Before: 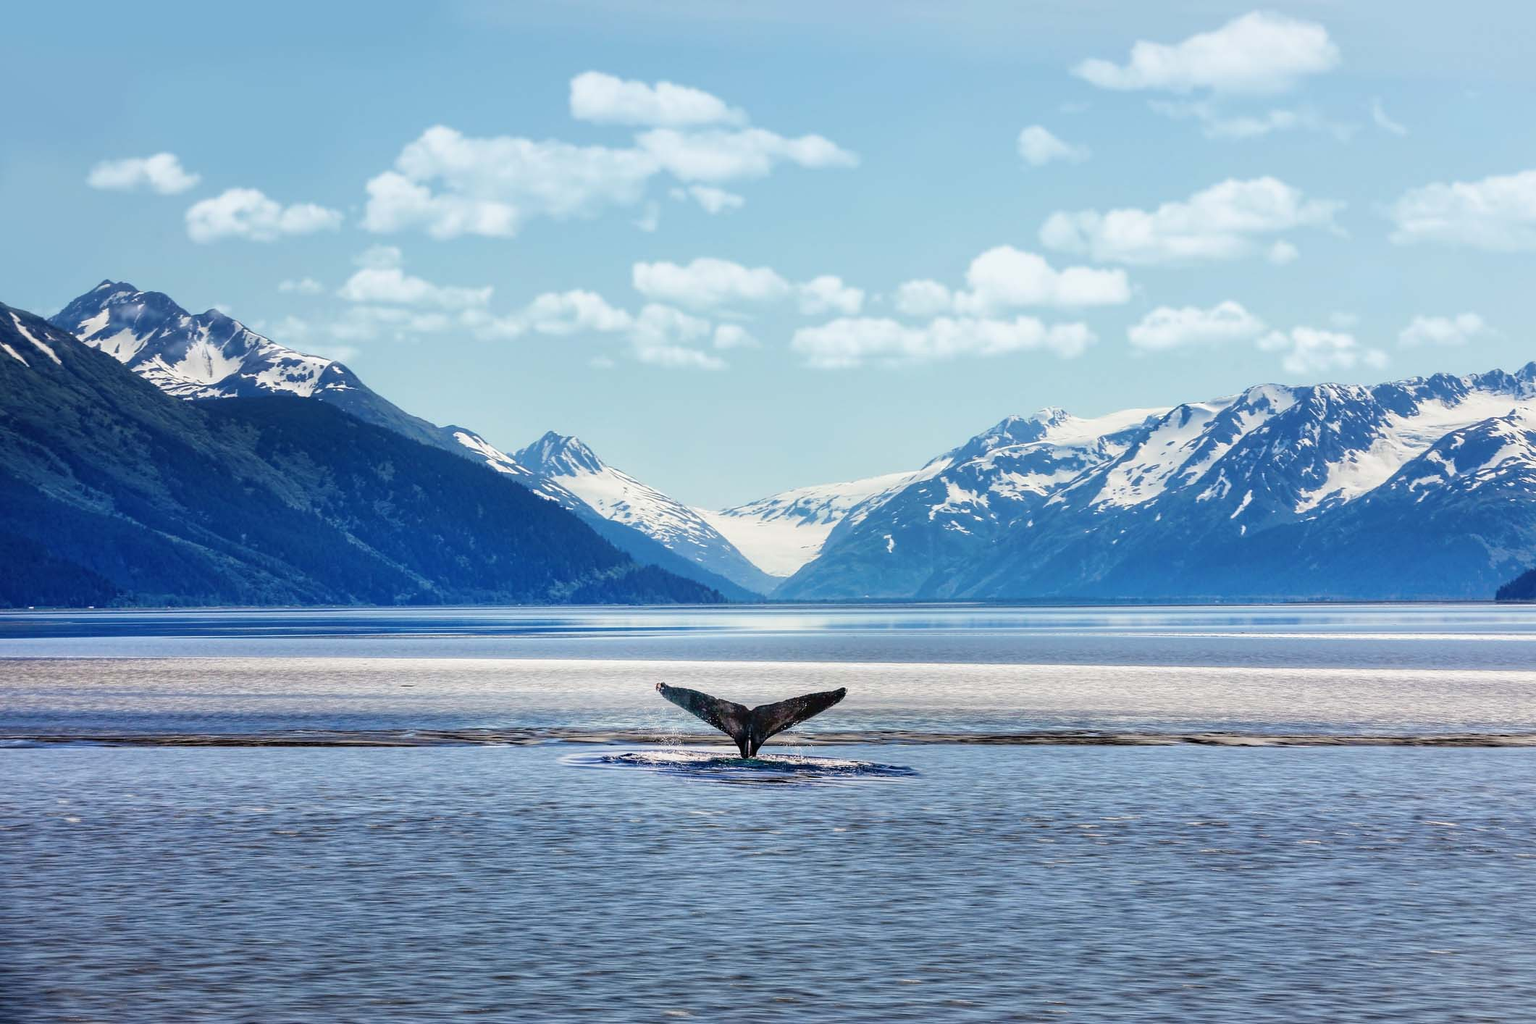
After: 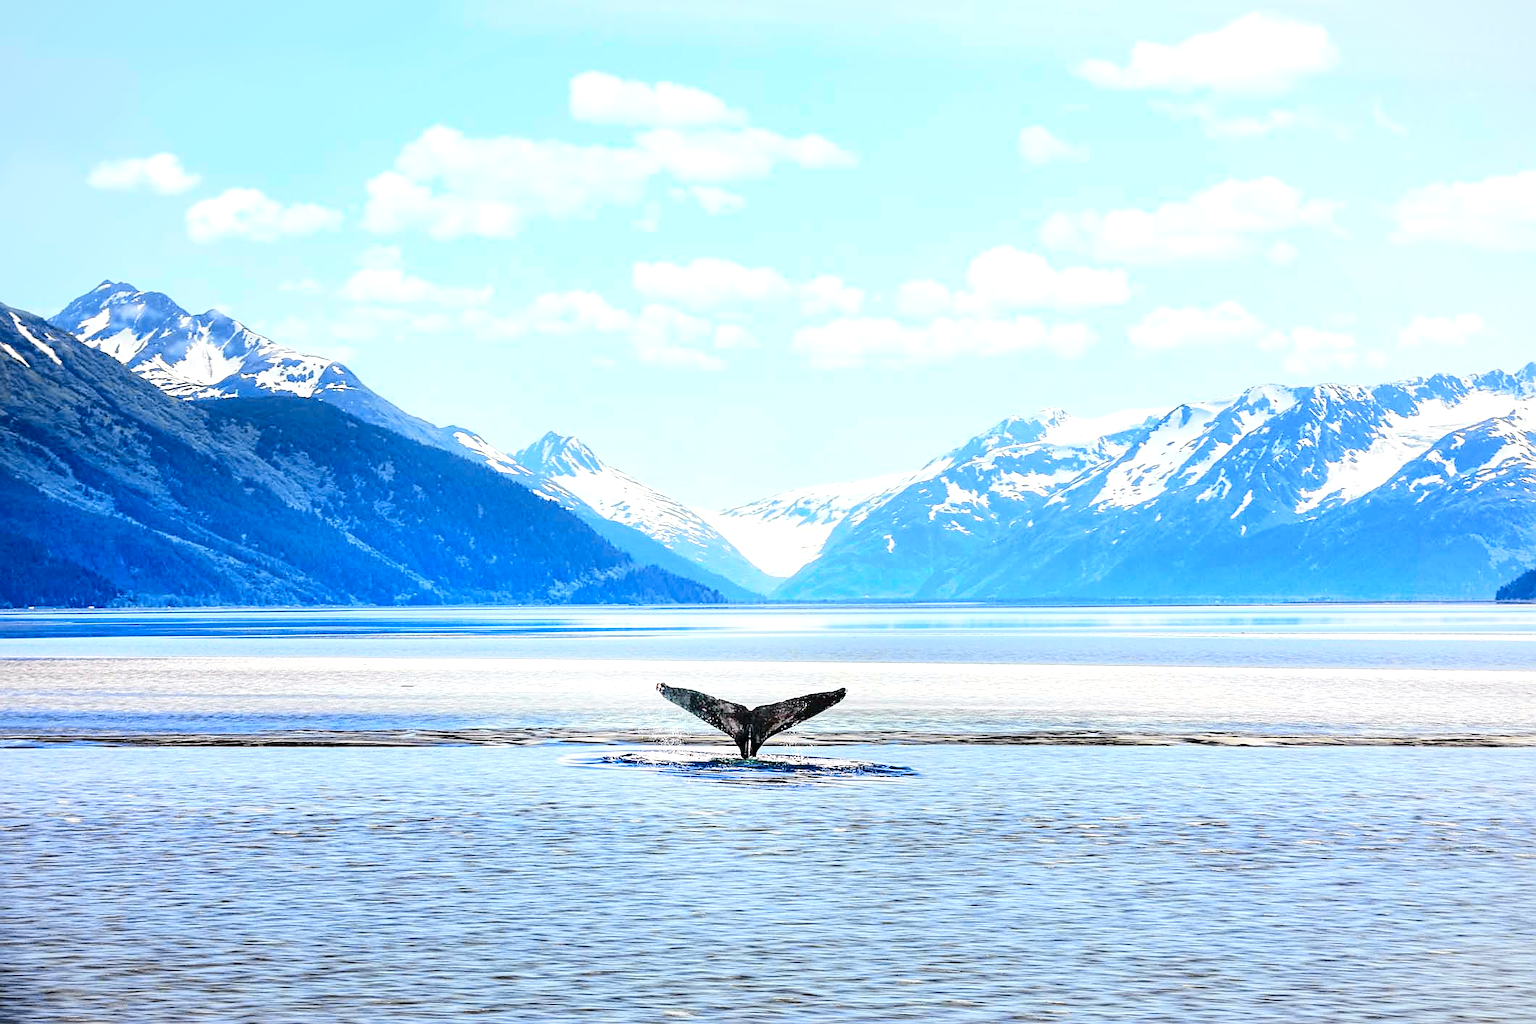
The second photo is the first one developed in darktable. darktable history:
sharpen: on, module defaults
exposure: exposure 1 EV, compensate highlight preservation false
tone curve: curves: ch0 [(0, 0) (0.11, 0.061) (0.256, 0.259) (0.398, 0.494) (0.498, 0.611) (0.65, 0.757) (0.835, 0.883) (1, 0.961)]; ch1 [(0, 0) (0.346, 0.307) (0.408, 0.369) (0.453, 0.457) (0.482, 0.479) (0.502, 0.498) (0.521, 0.51) (0.553, 0.554) (0.618, 0.65) (0.693, 0.727) (1, 1)]; ch2 [(0, 0) (0.366, 0.337) (0.434, 0.46) (0.485, 0.494) (0.5, 0.494) (0.511, 0.508) (0.537, 0.55) (0.579, 0.599) (0.621, 0.693) (1, 1)], color space Lab, independent channels, preserve colors none
vignetting: fall-off start 85%, fall-off radius 80%, brightness -0.182, saturation -0.3, width/height ratio 1.219, dithering 8-bit output, unbound false
